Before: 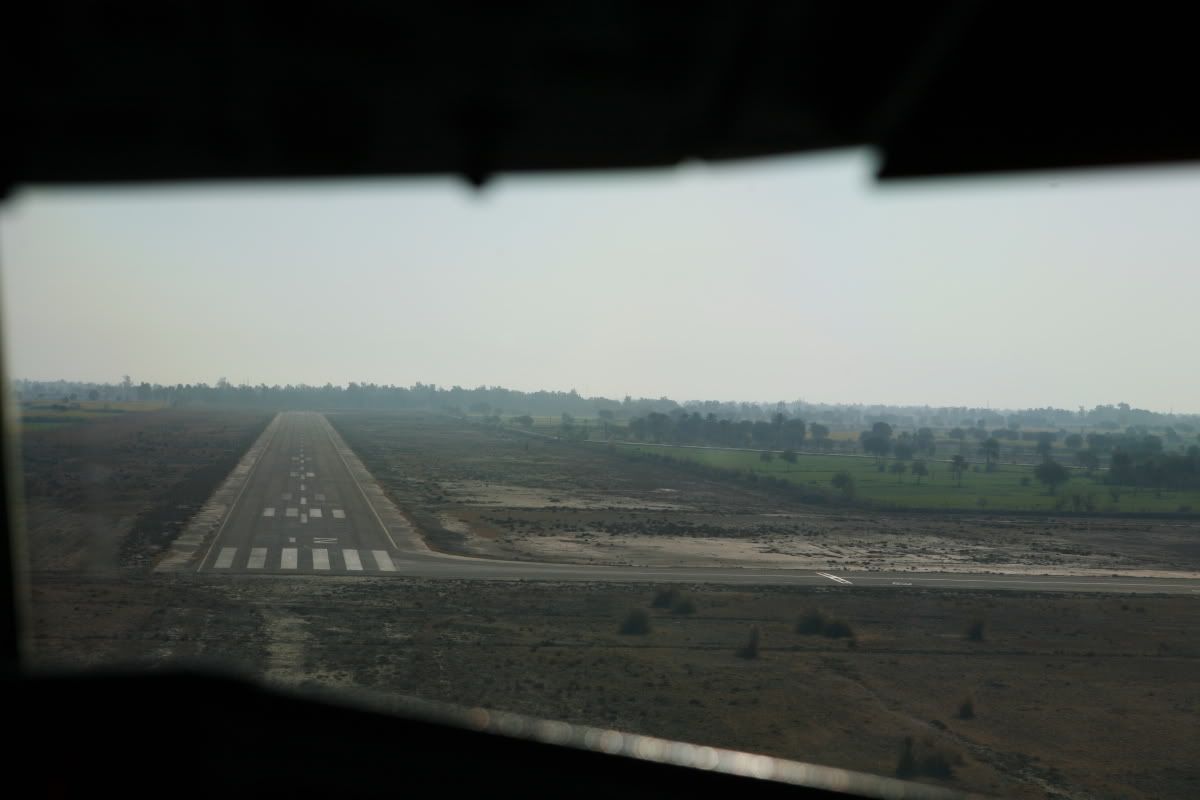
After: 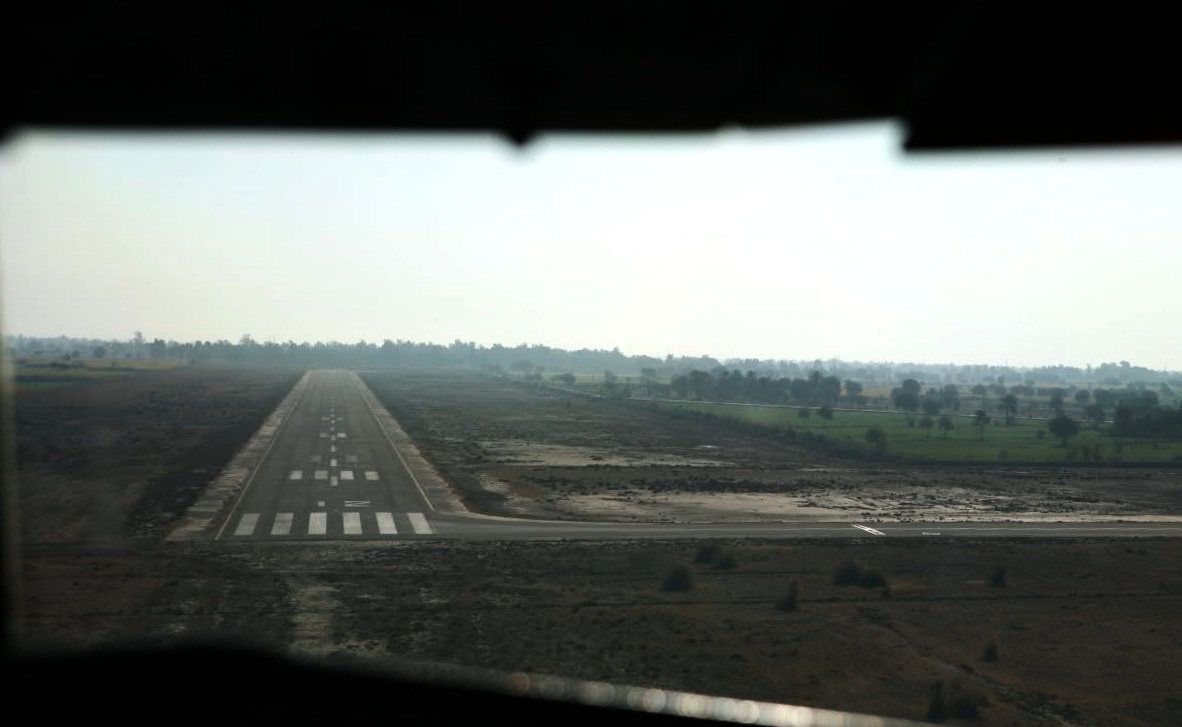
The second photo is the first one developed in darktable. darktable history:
tone equalizer: -8 EV -0.75 EV, -7 EV -0.7 EV, -6 EV -0.6 EV, -5 EV -0.4 EV, -3 EV 0.4 EV, -2 EV 0.6 EV, -1 EV 0.7 EV, +0 EV 0.75 EV, edges refinement/feathering 500, mask exposure compensation -1.57 EV, preserve details no
rotate and perspective: rotation -0.013°, lens shift (vertical) -0.027, lens shift (horizontal) 0.178, crop left 0.016, crop right 0.989, crop top 0.082, crop bottom 0.918
